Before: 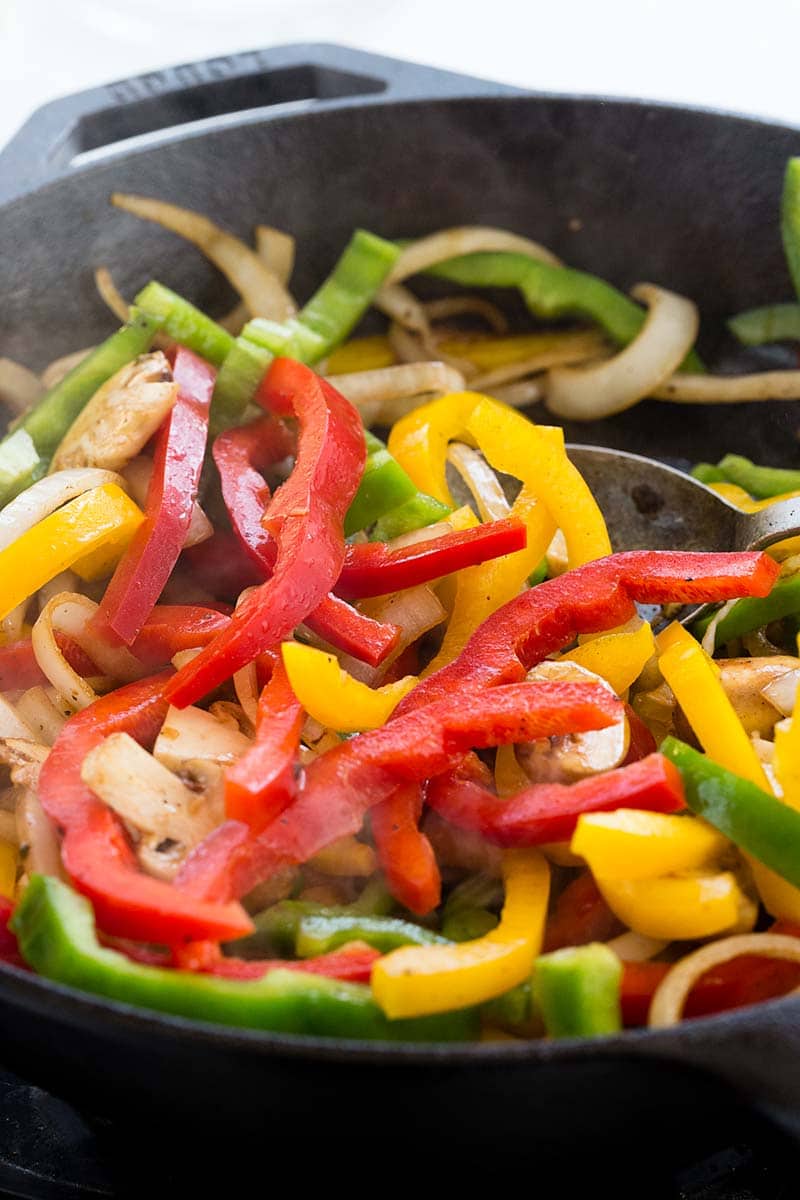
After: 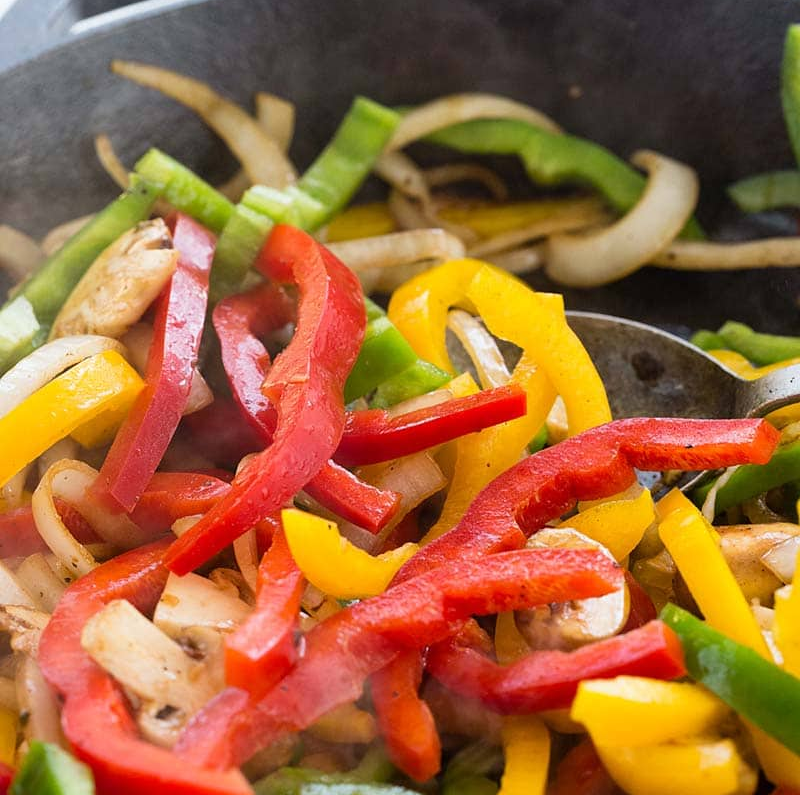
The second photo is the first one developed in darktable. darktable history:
crop: top 11.137%, bottom 22.602%
